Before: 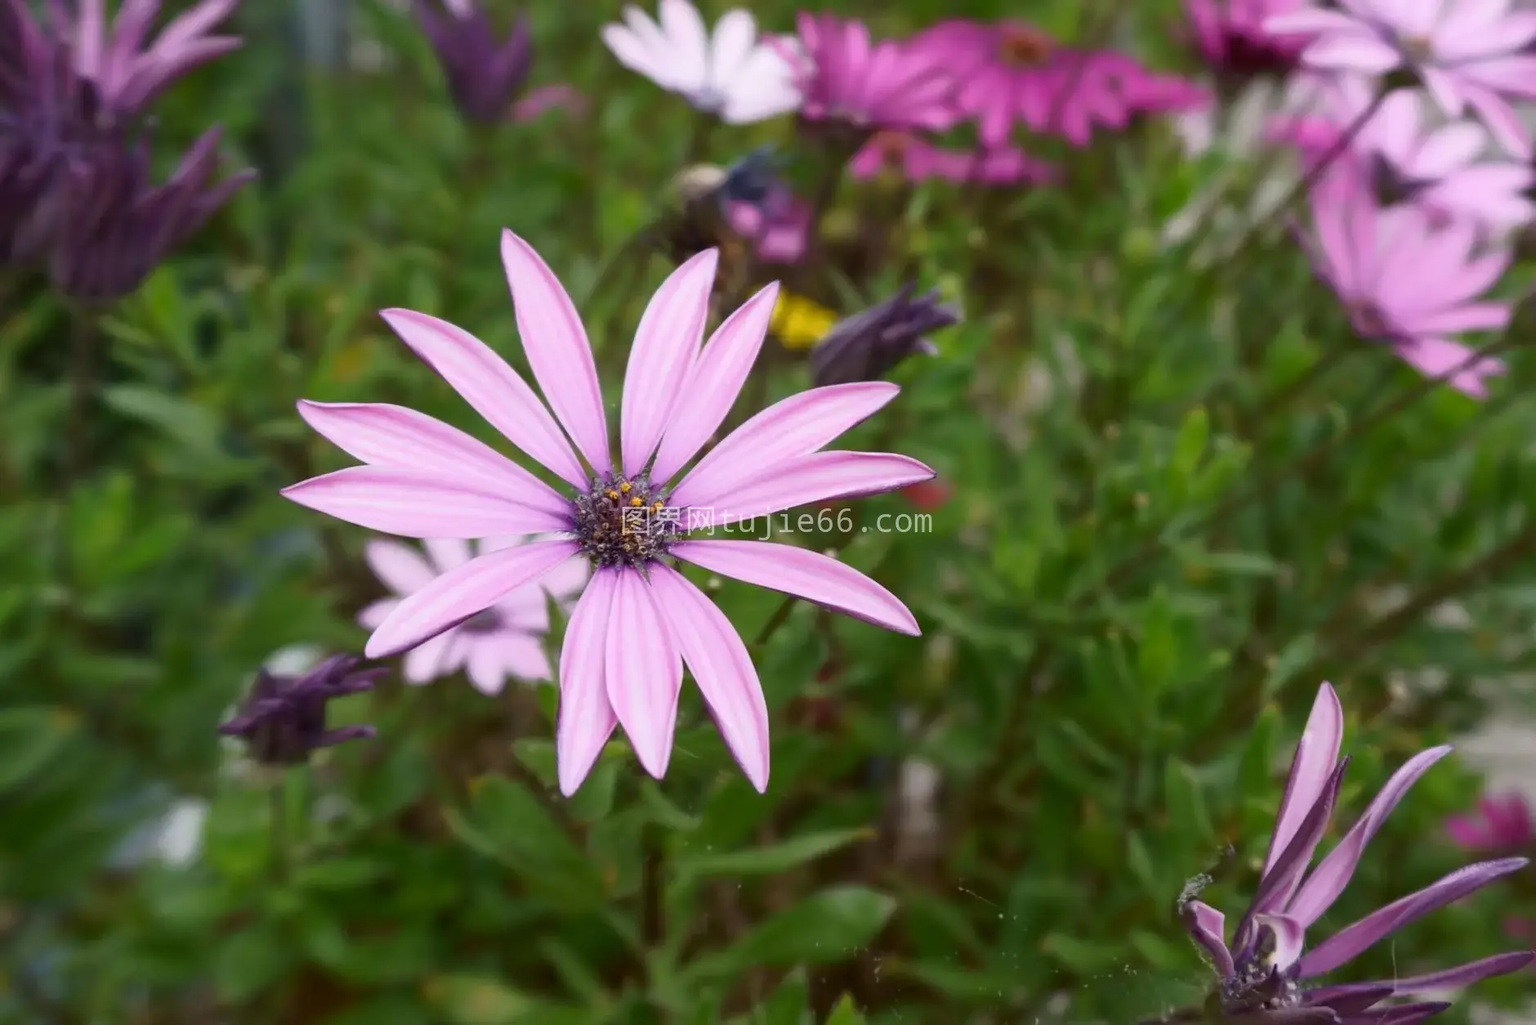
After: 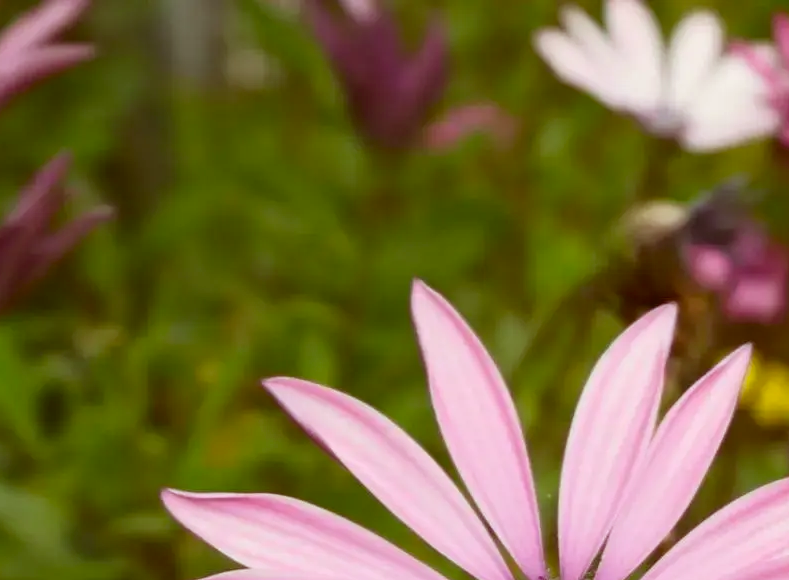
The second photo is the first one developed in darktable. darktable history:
color correction: highlights a* -5.94, highlights b* 9.48, shadows a* 10.12, shadows b* 23.94
crop and rotate: left 10.817%, top 0.062%, right 47.194%, bottom 53.626%
